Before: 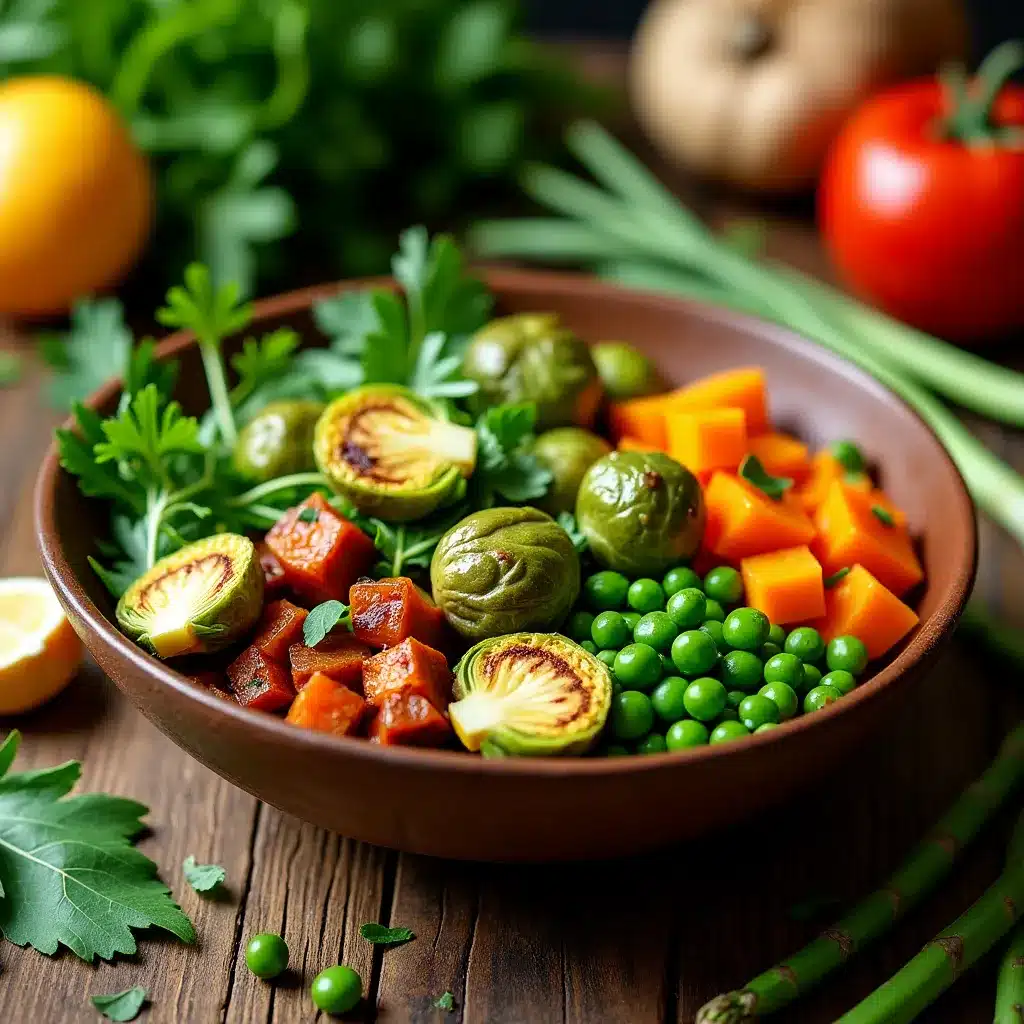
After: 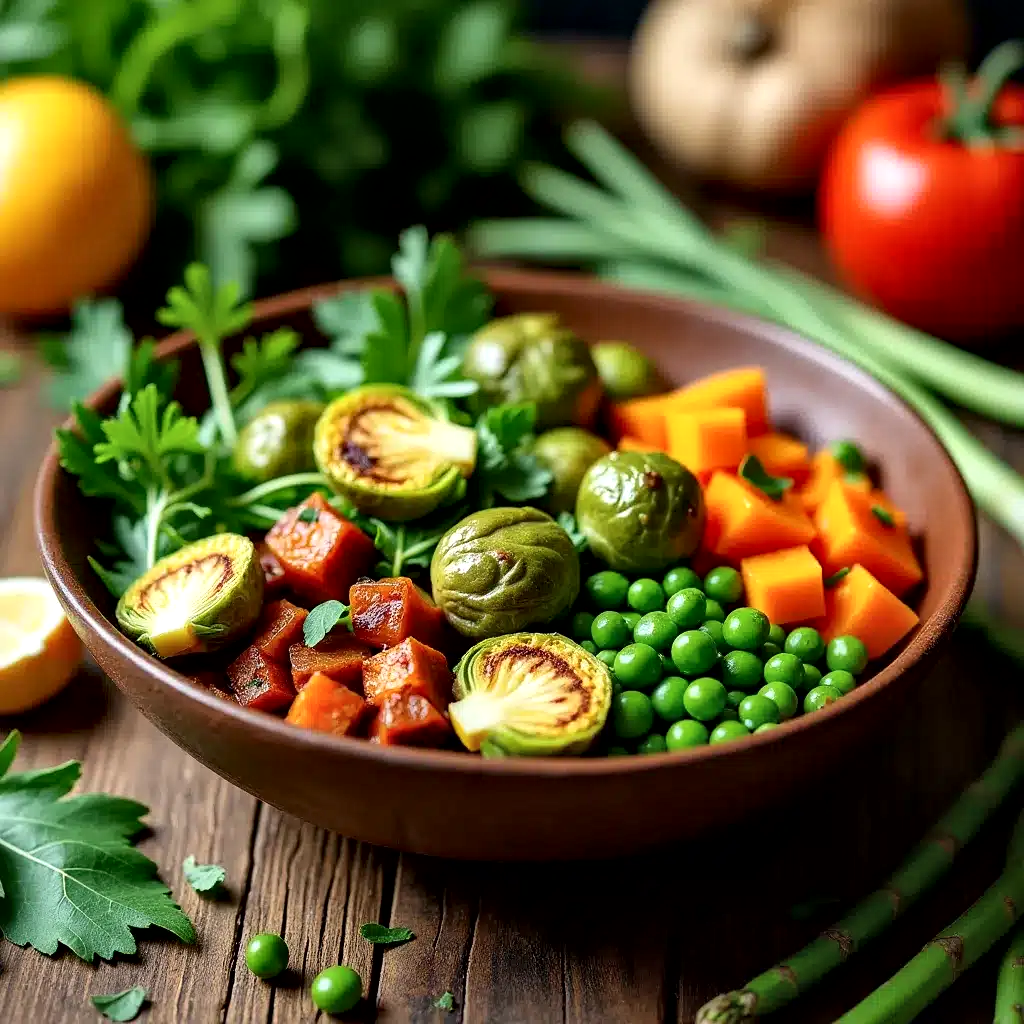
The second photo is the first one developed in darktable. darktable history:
local contrast: mode bilateral grid, contrast 50, coarseness 50, detail 150%, midtone range 0.2
